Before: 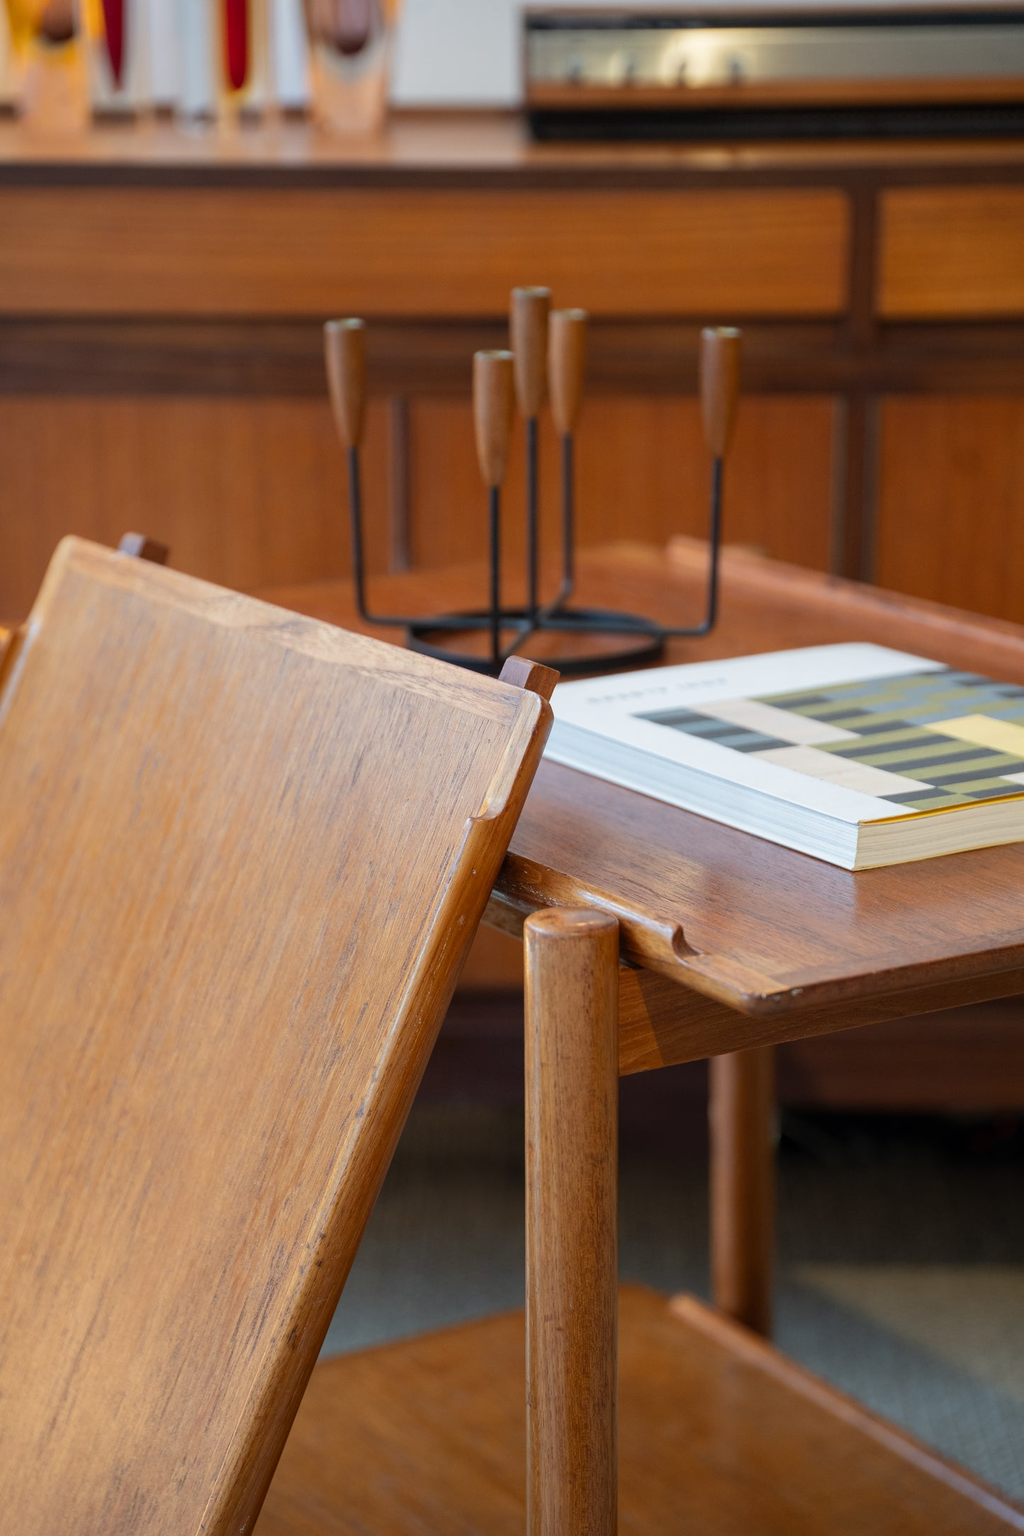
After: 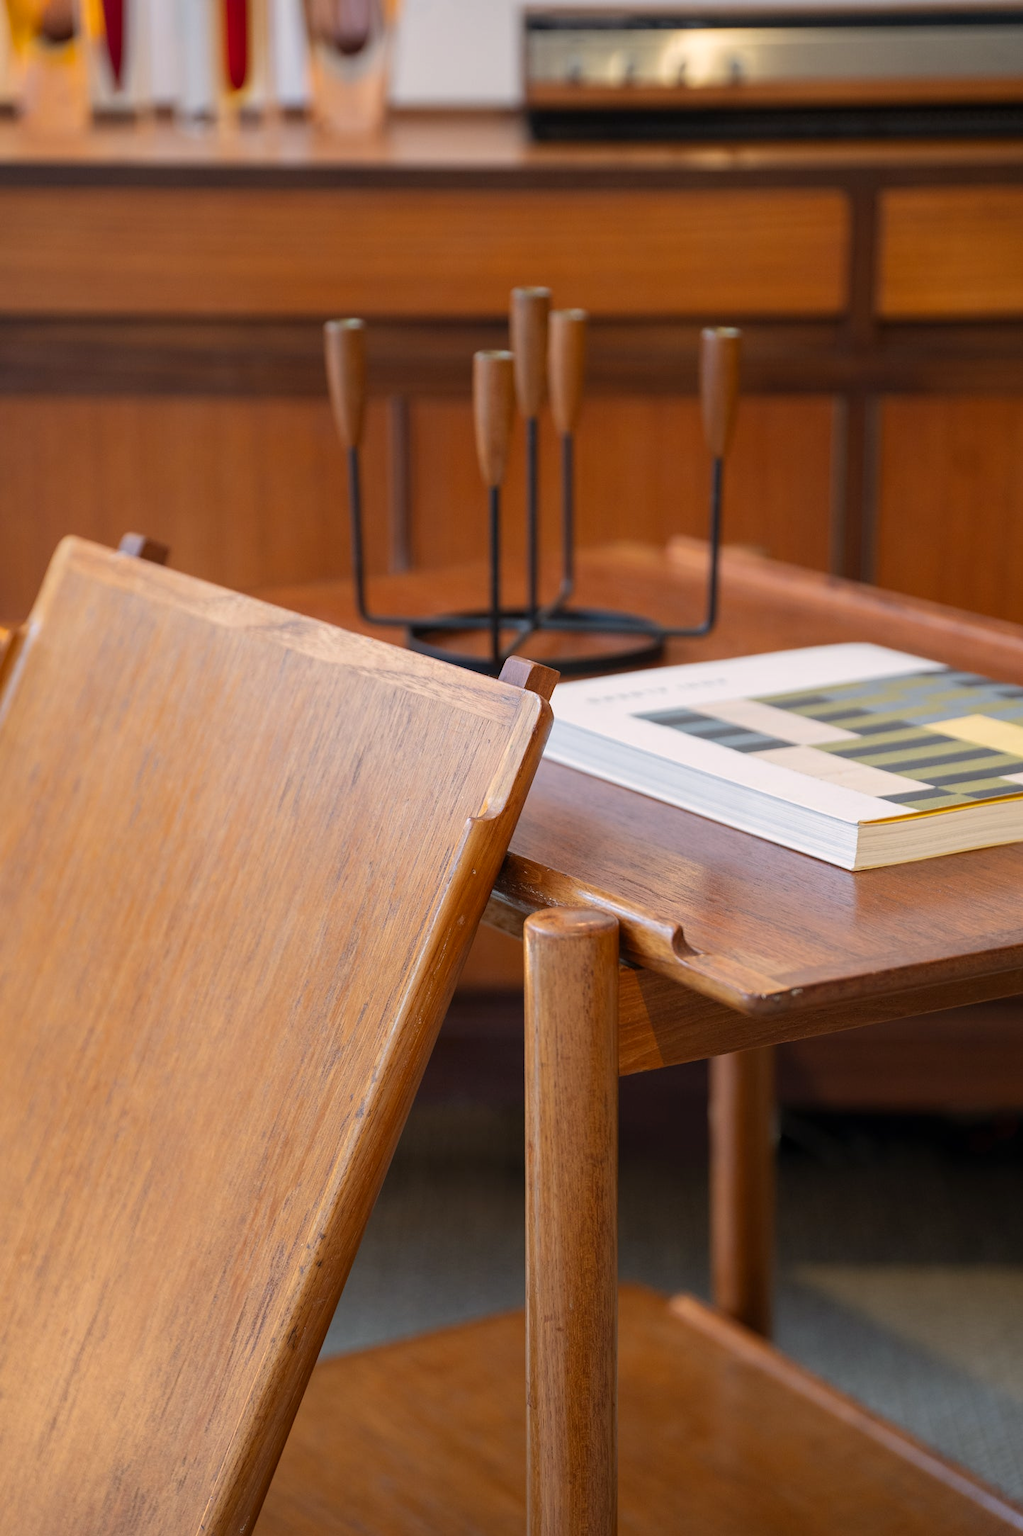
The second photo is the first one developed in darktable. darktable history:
color correction: highlights a* 5.81, highlights b* 4.84
tone equalizer: on, module defaults
